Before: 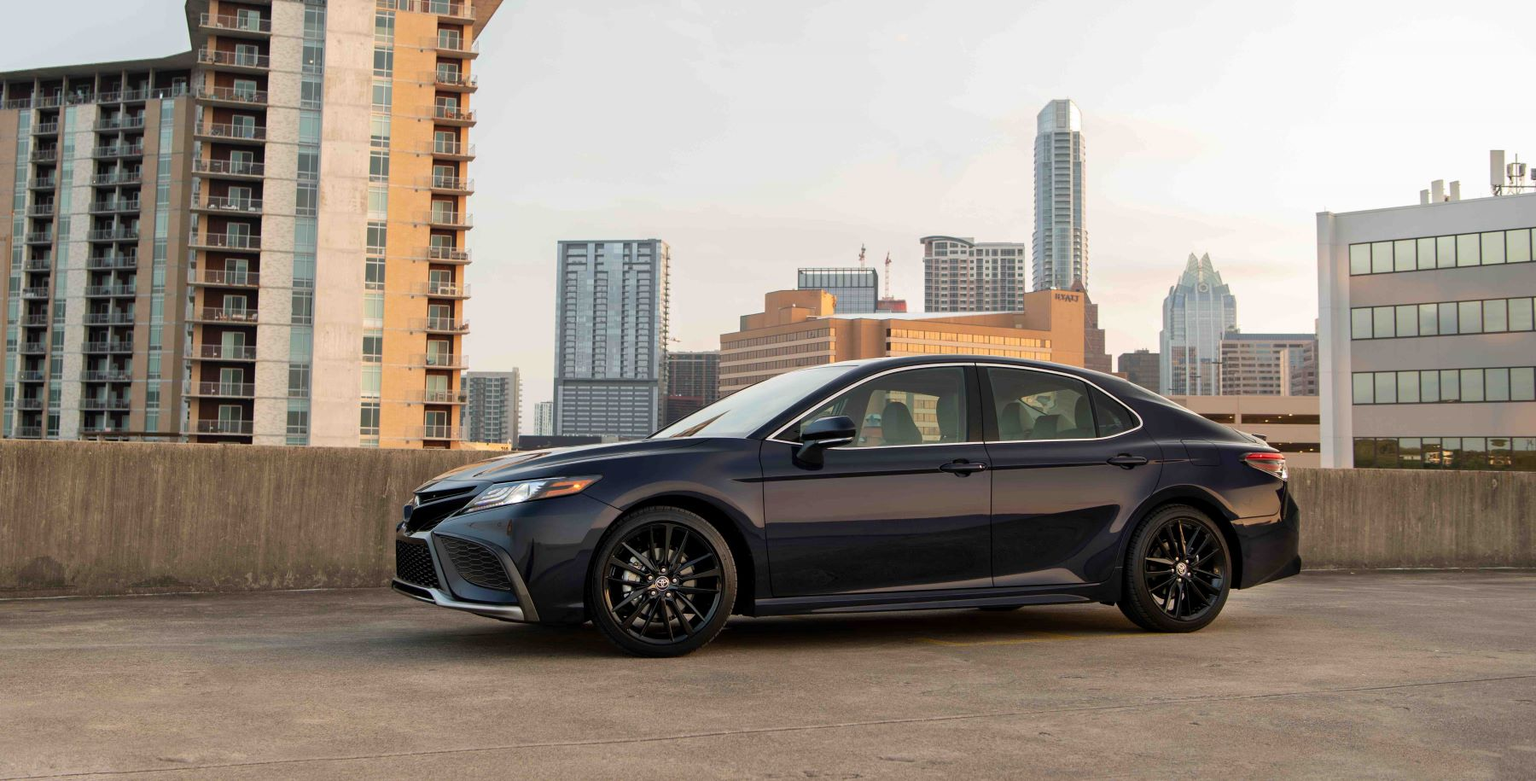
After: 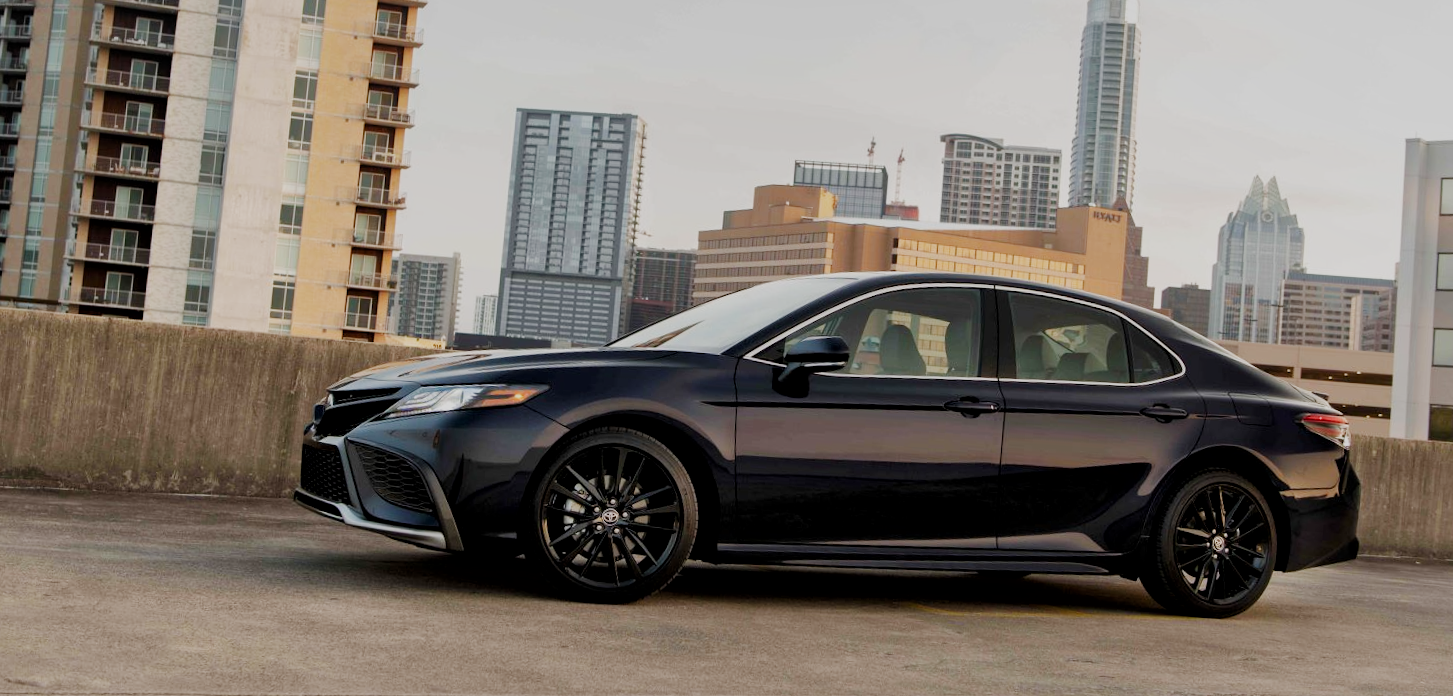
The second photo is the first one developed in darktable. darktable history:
crop and rotate: angle -4.09°, left 9.722%, top 21.134%, right 12.158%, bottom 11.945%
filmic rgb: black relative exposure -7.65 EV, white relative exposure 4.56 EV, hardness 3.61, preserve chrominance no, color science v5 (2021), contrast in shadows safe, contrast in highlights safe
local contrast: mode bilateral grid, contrast 21, coarseness 100, detail 150%, midtone range 0.2
